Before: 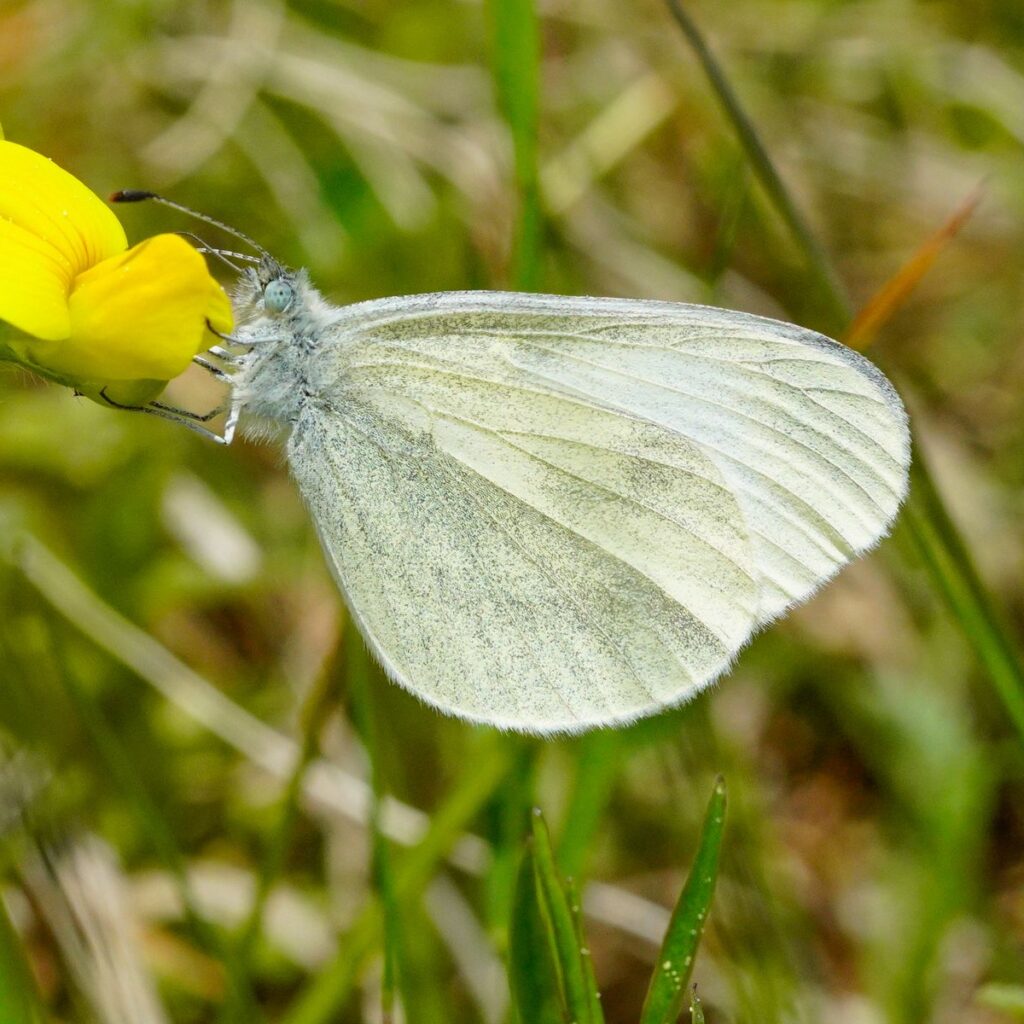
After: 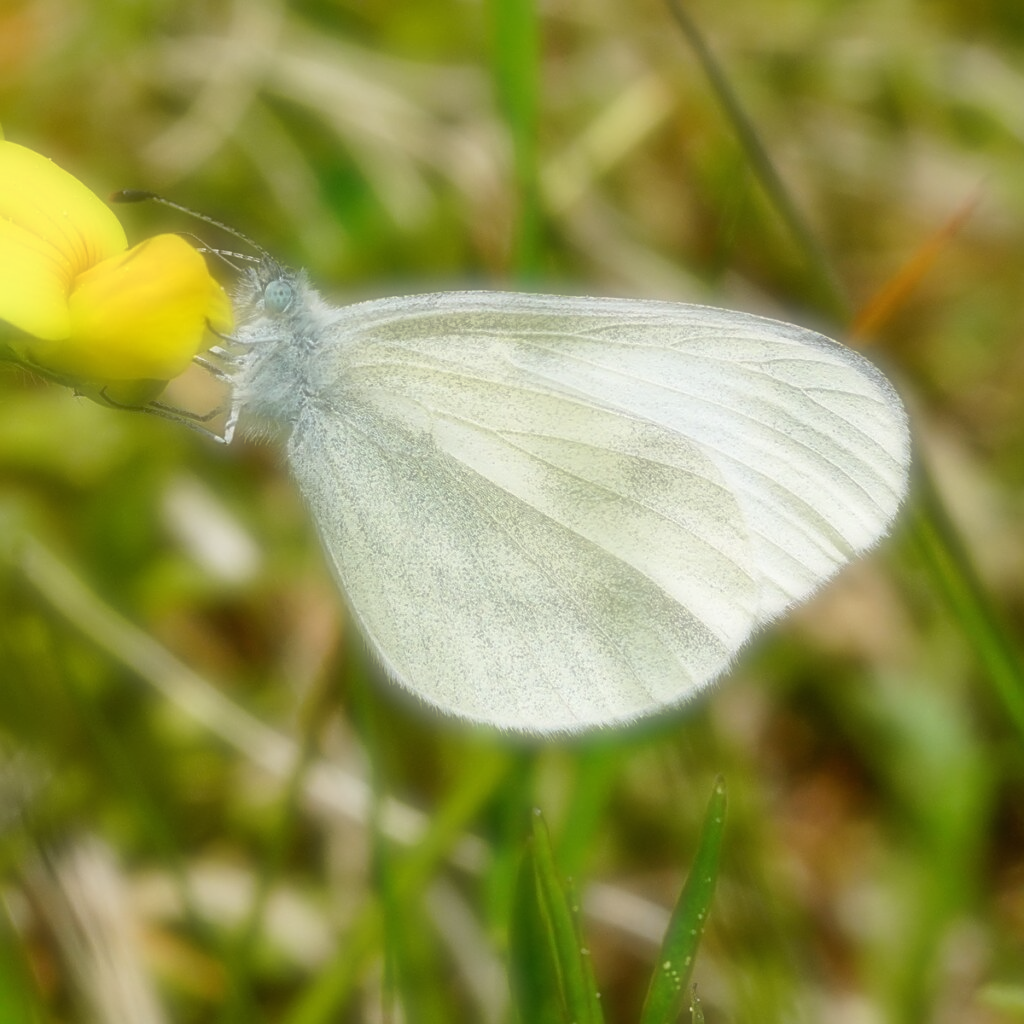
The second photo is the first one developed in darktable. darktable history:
sharpen: on, module defaults
soften: on, module defaults
